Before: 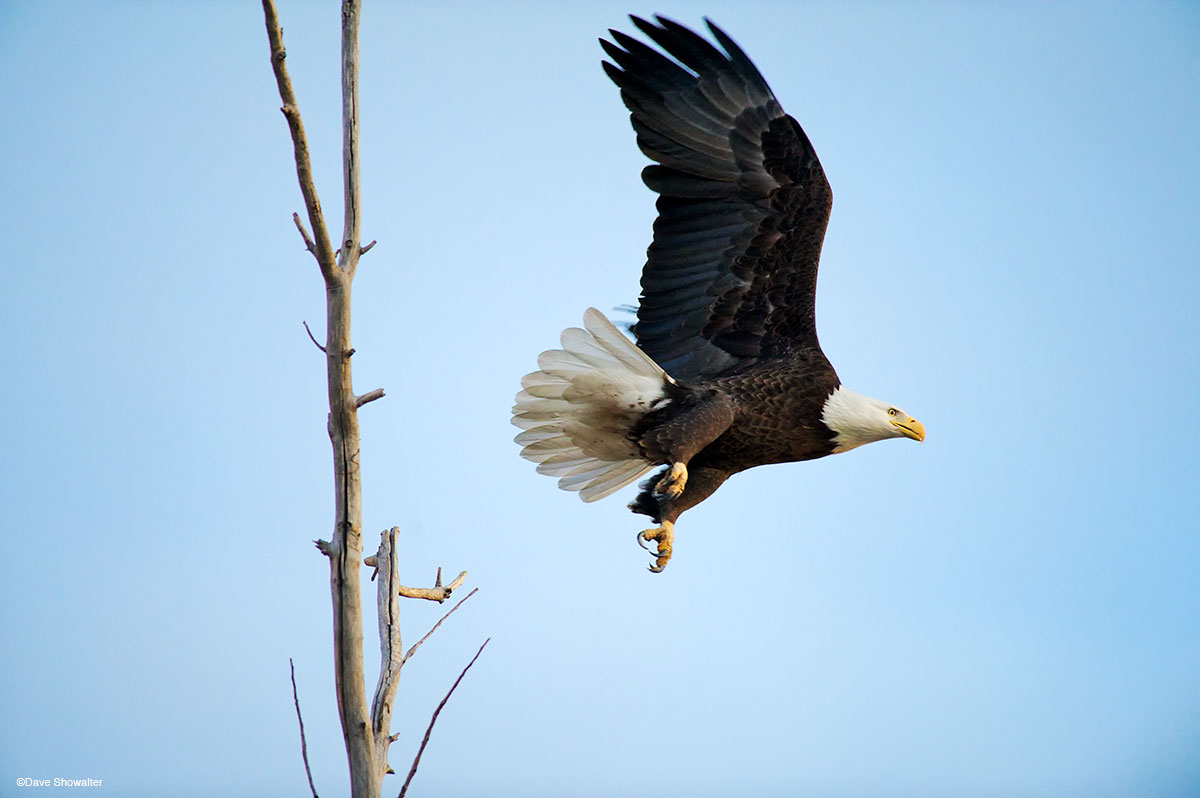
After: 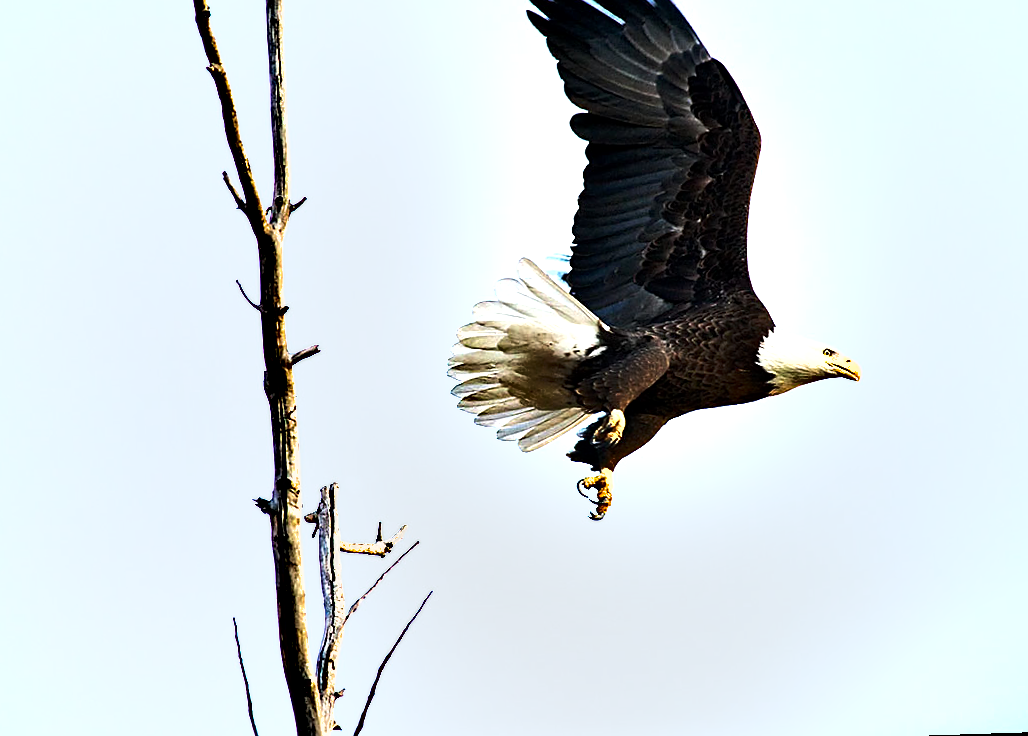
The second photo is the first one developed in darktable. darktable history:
crop: left 6.446%, top 8.188%, right 9.538%, bottom 3.548%
exposure: black level correction 0.001, exposure 0.5 EV, compensate exposure bias true, compensate highlight preservation false
shadows and highlights: soften with gaussian
tone equalizer: -8 EV -0.75 EV, -7 EV -0.7 EV, -6 EV -0.6 EV, -5 EV -0.4 EV, -3 EV 0.4 EV, -2 EV 0.6 EV, -1 EV 0.7 EV, +0 EV 0.75 EV, edges refinement/feathering 500, mask exposure compensation -1.57 EV, preserve details no
rotate and perspective: rotation -1.77°, lens shift (horizontal) 0.004, automatic cropping off
sharpen: on, module defaults
